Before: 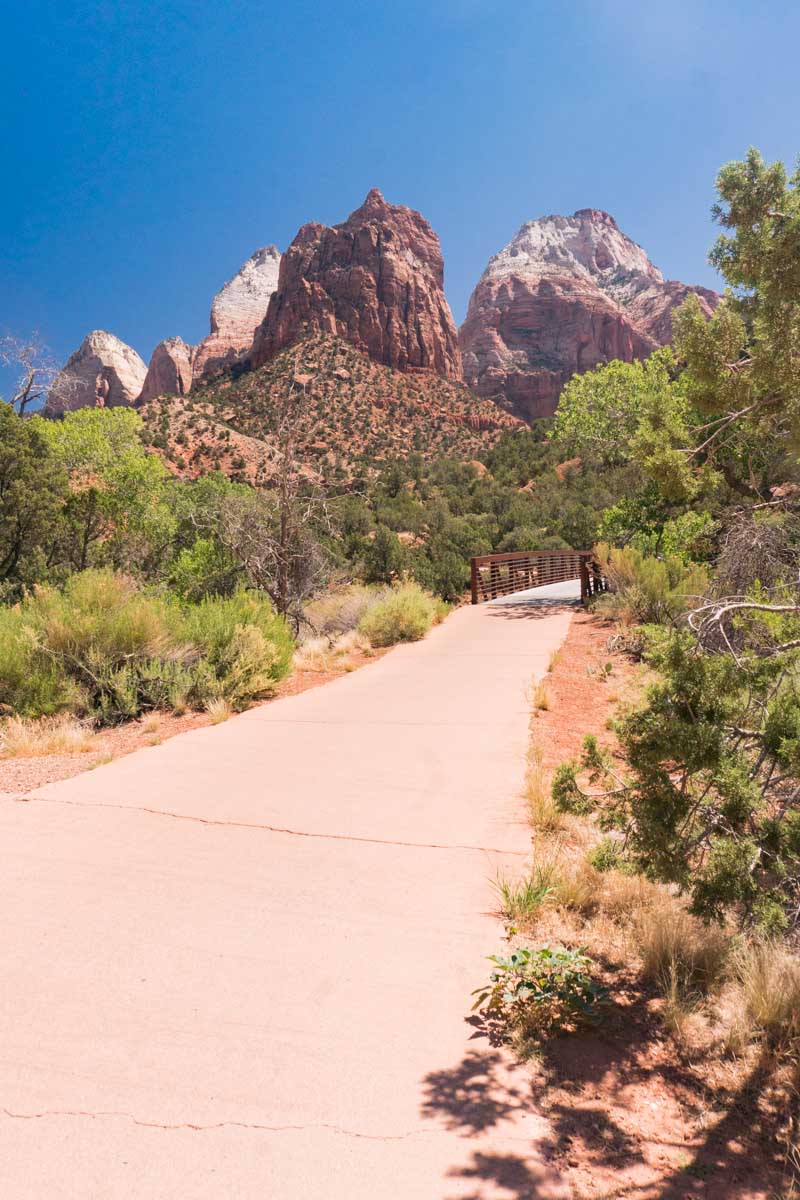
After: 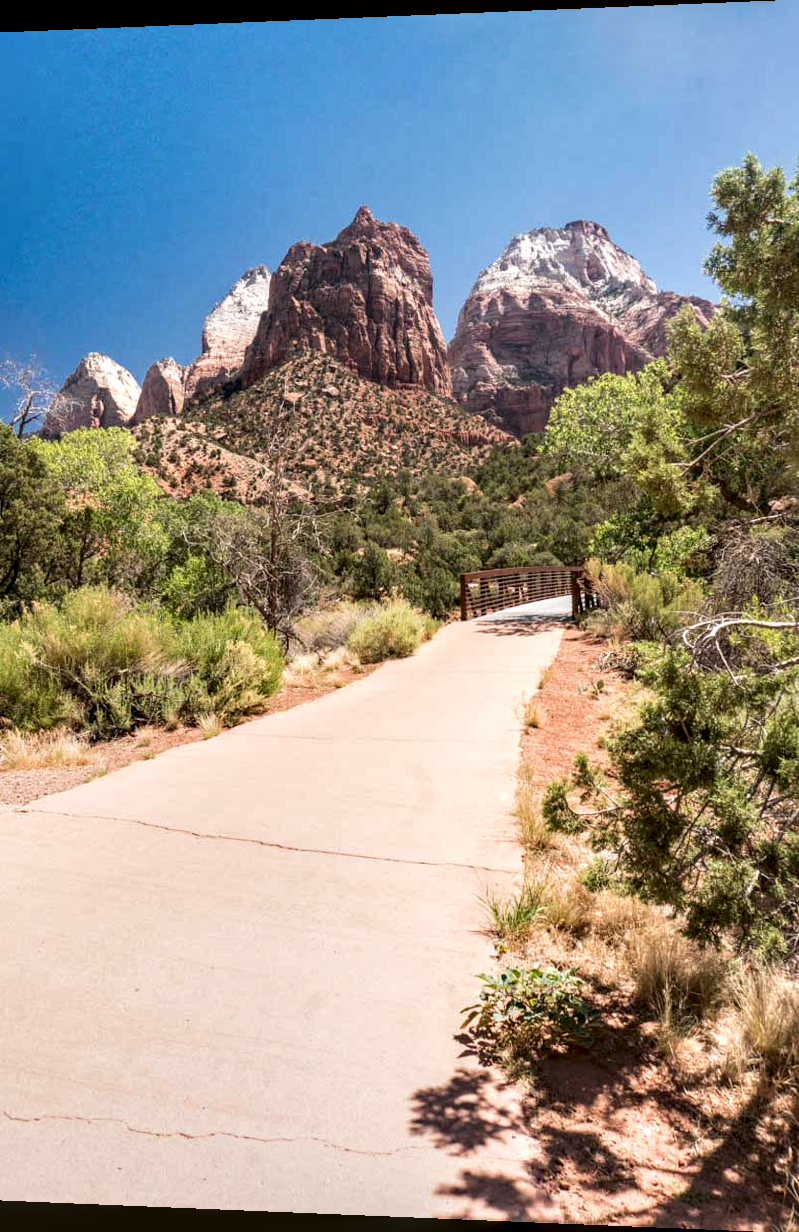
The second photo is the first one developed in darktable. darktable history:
local contrast: highlights 65%, shadows 54%, detail 169%, midtone range 0.514
color balance: lift [1.004, 1.002, 1.002, 0.998], gamma [1, 1.007, 1.002, 0.993], gain [1, 0.977, 1.013, 1.023], contrast -3.64%
rotate and perspective: lens shift (horizontal) -0.055, automatic cropping off
